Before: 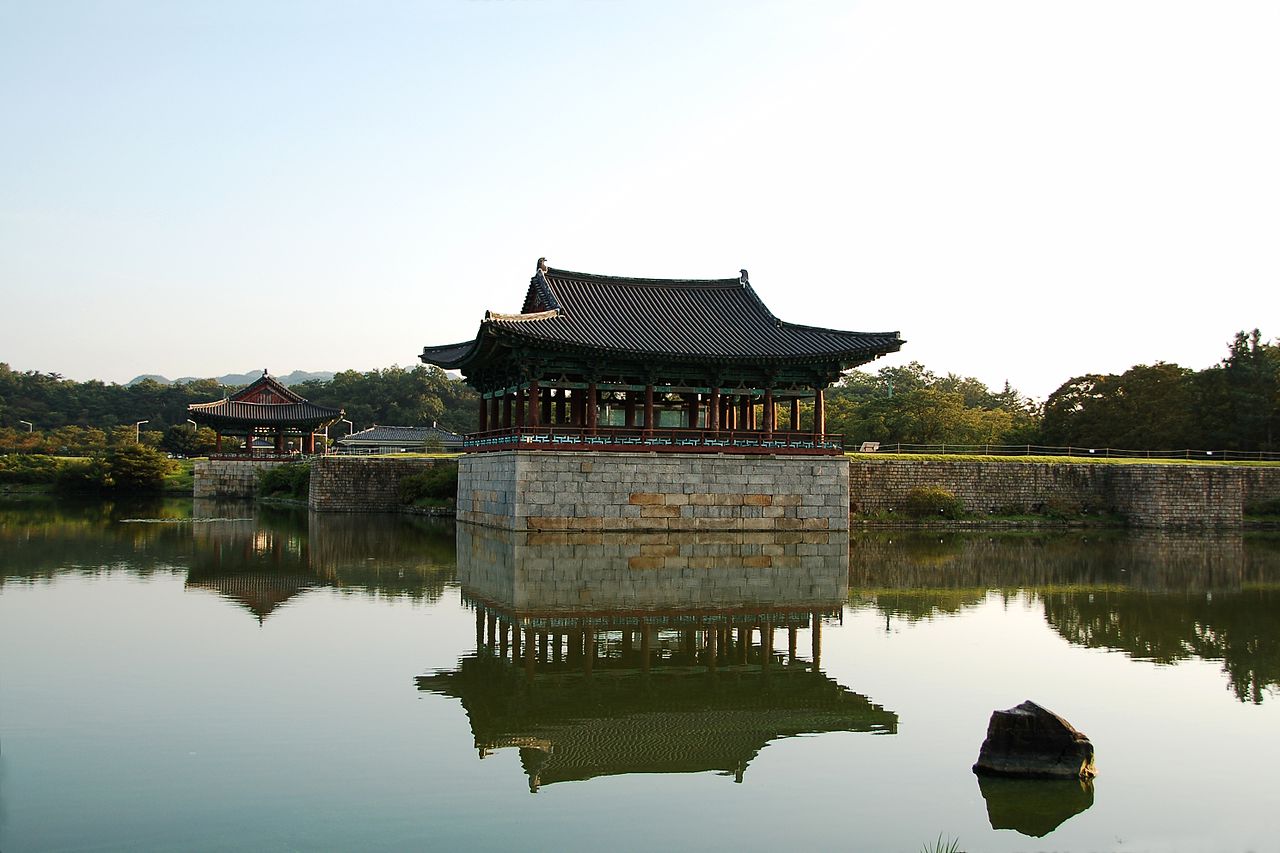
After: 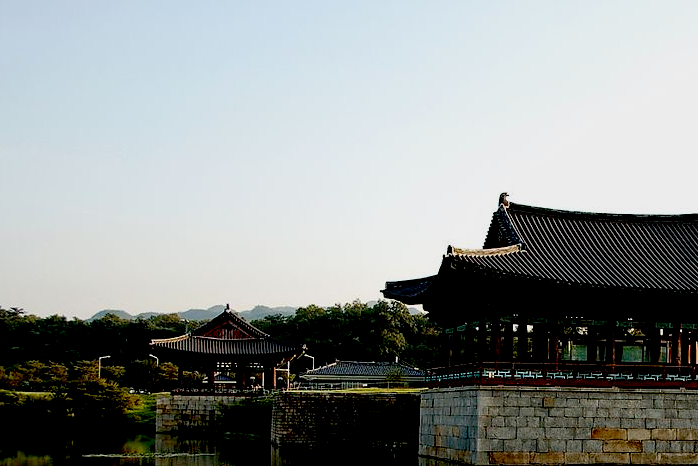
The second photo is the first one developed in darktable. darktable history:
crop and rotate: left 3.033%, top 7.702%, right 42.427%, bottom 37.626%
exposure: black level correction 0.045, exposure -0.233 EV, compensate highlight preservation false
